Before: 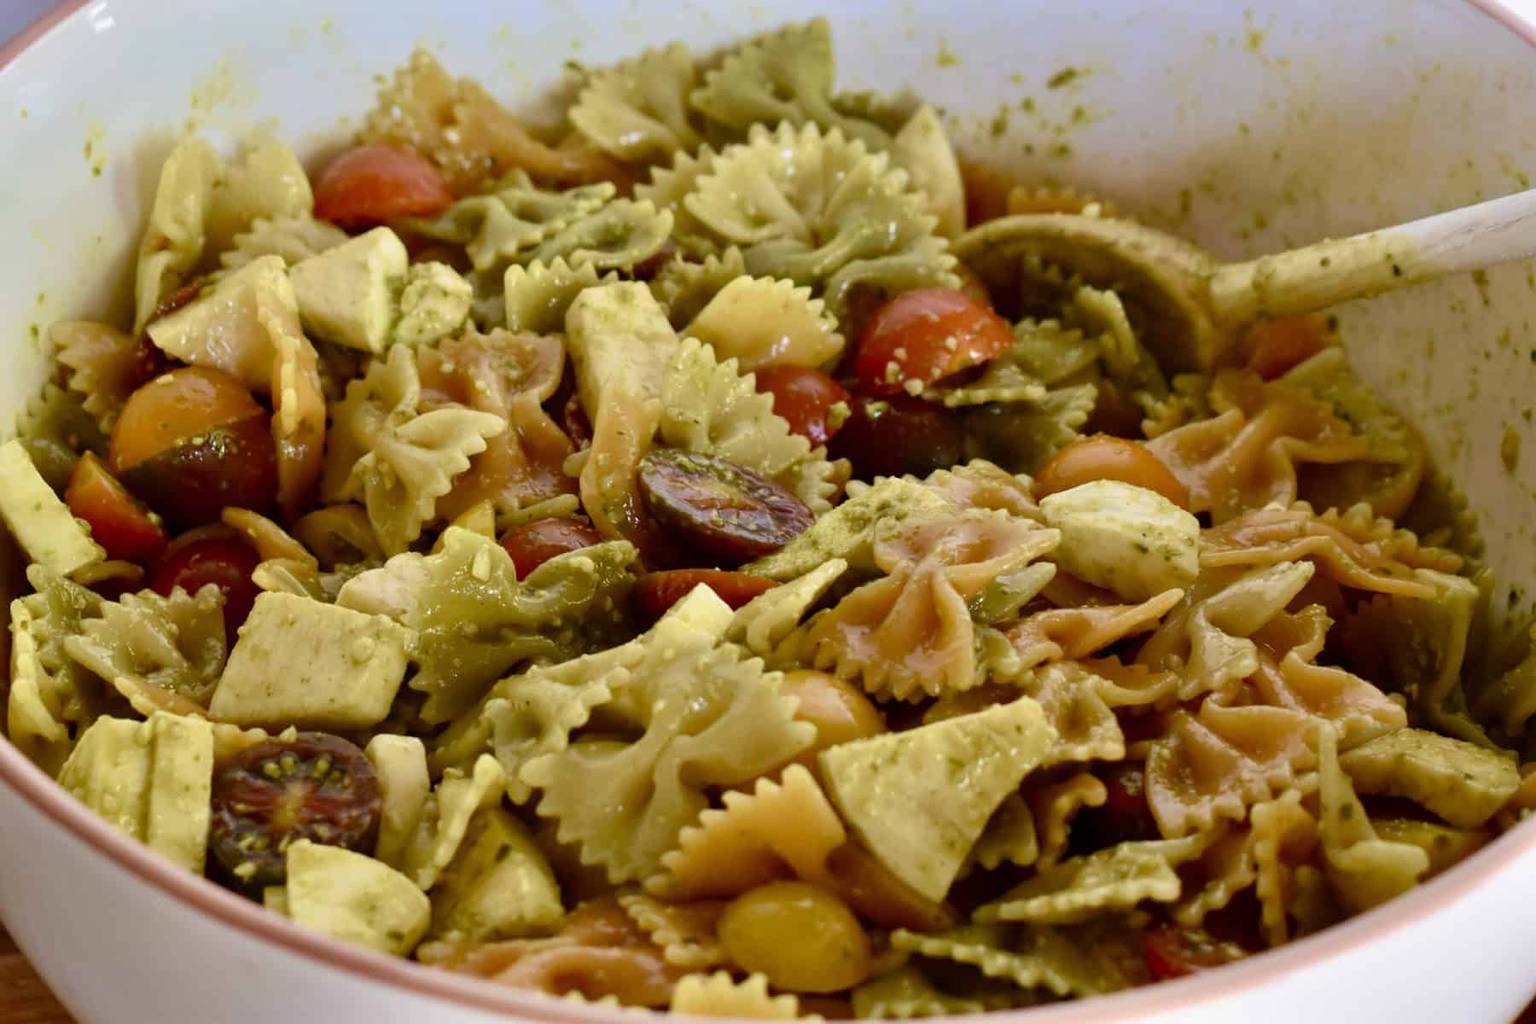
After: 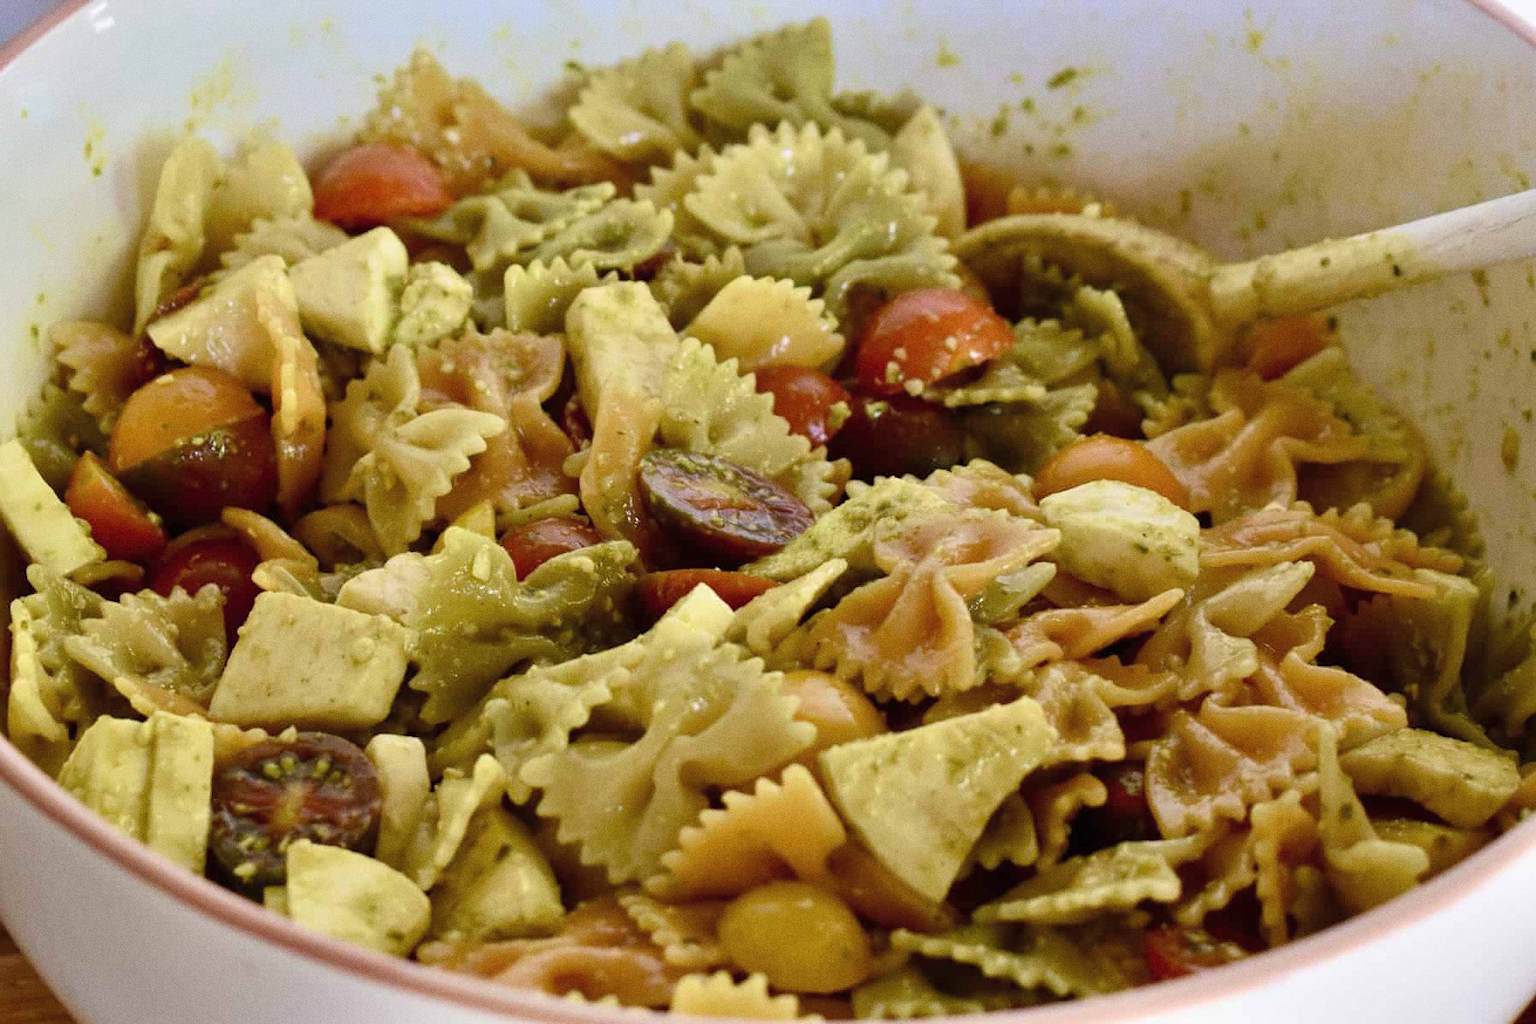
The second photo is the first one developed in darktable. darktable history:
grain: coarseness 0.09 ISO
contrast brightness saturation: contrast 0.05, brightness 0.06, saturation 0.01
